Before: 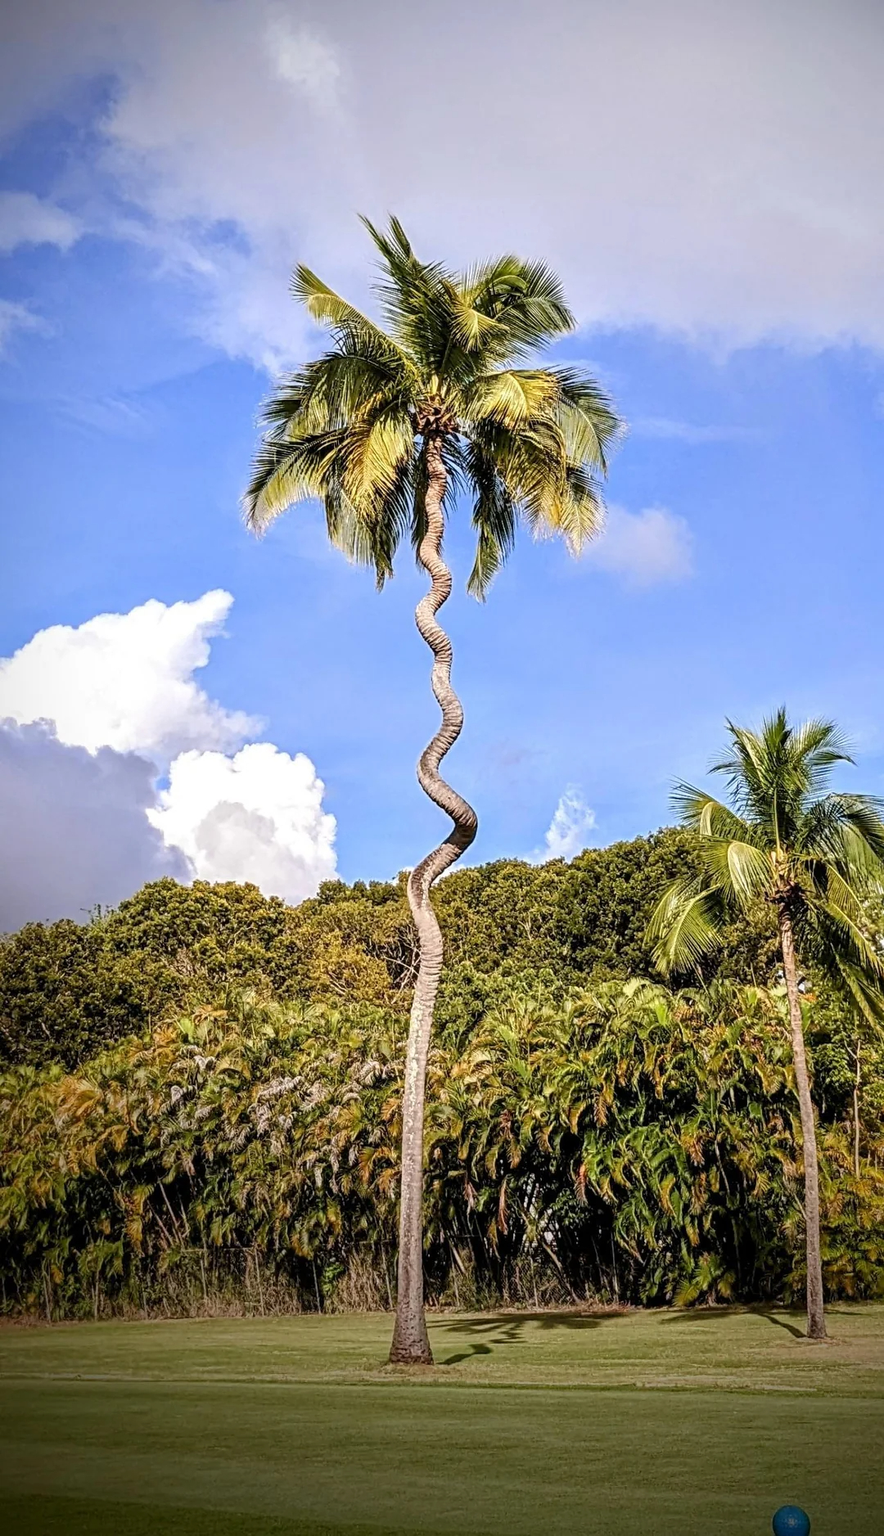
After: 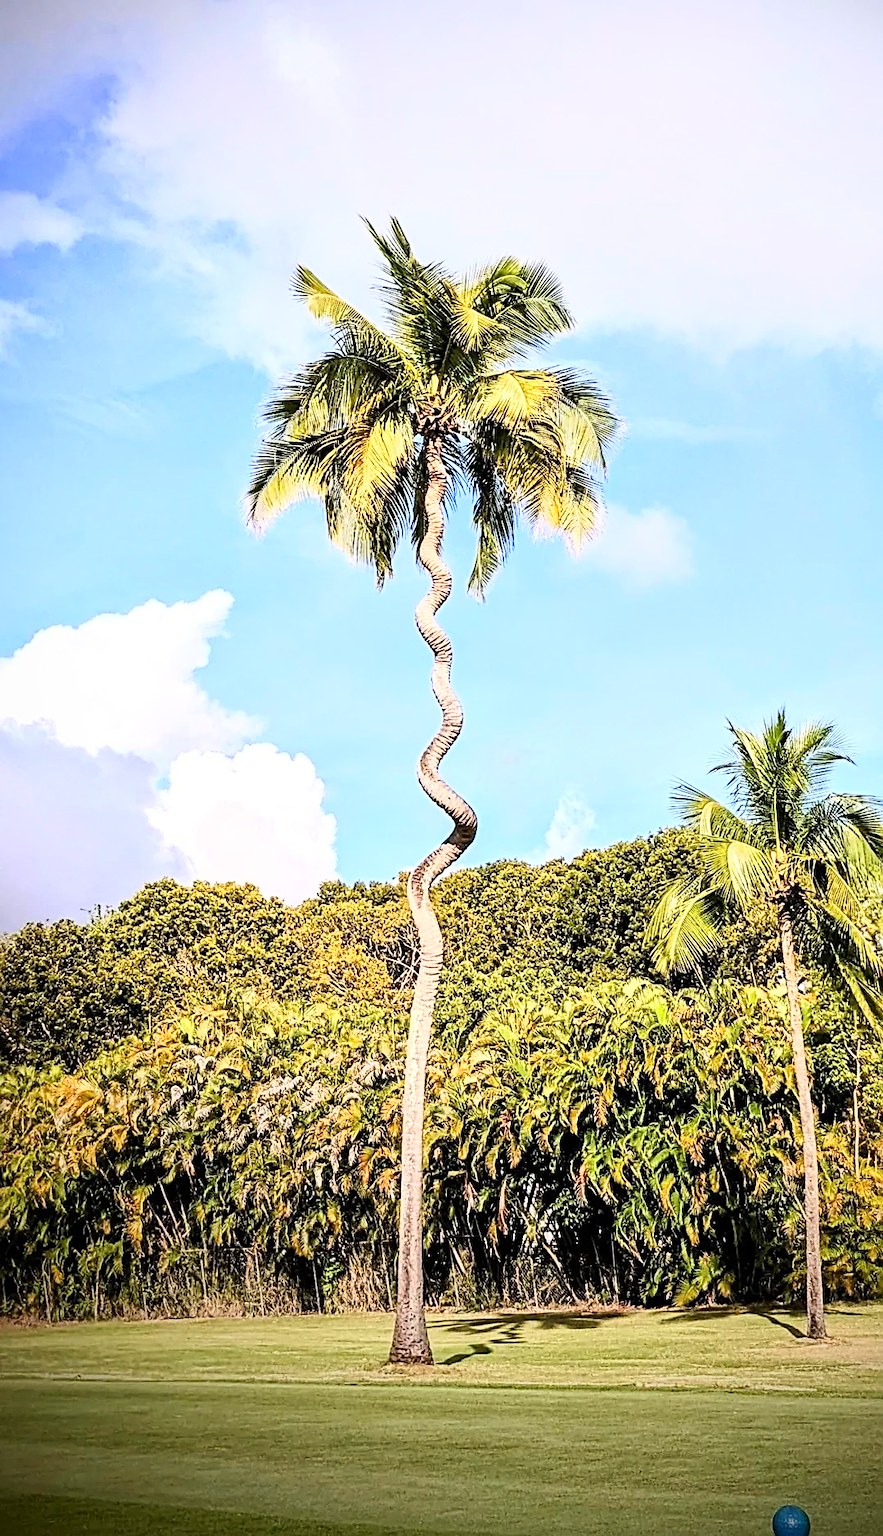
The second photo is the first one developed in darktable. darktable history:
base curve: curves: ch0 [(0, 0) (0.018, 0.026) (0.143, 0.37) (0.33, 0.731) (0.458, 0.853) (0.735, 0.965) (0.905, 0.986) (1, 1)]
sharpen: on, module defaults
